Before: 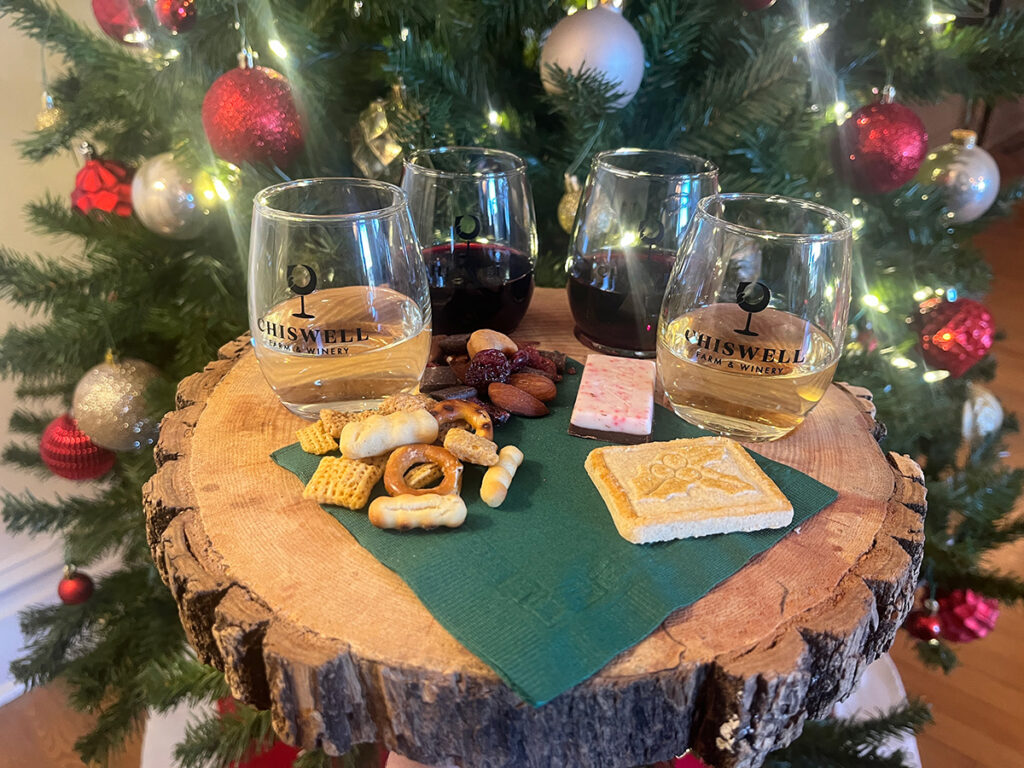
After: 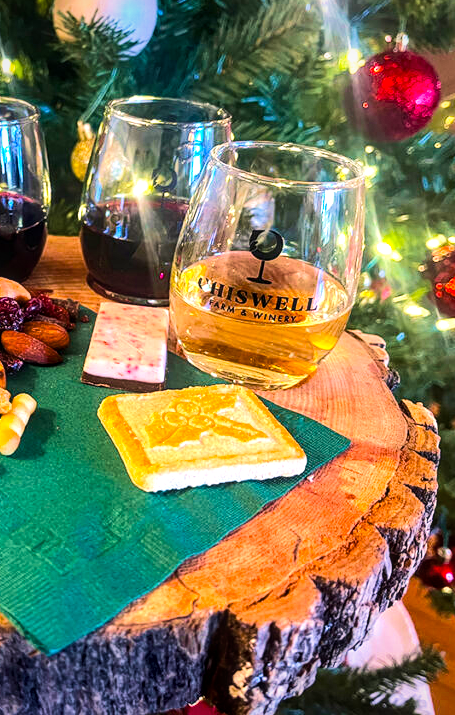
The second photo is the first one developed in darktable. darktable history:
crop: left 47.601%, top 6.859%, right 7.913%
vignetting: brightness -0.306, saturation -0.057
tone curve: curves: ch0 [(0, 0) (0.051, 0.03) (0.096, 0.071) (0.251, 0.234) (0.461, 0.515) (0.605, 0.692) (0.761, 0.824) (0.881, 0.907) (1, 0.984)]; ch1 [(0, 0) (0.1, 0.038) (0.318, 0.243) (0.399, 0.351) (0.478, 0.469) (0.499, 0.499) (0.534, 0.541) (0.567, 0.592) (0.601, 0.629) (0.666, 0.7) (1, 1)]; ch2 [(0, 0) (0.453, 0.45) (0.479, 0.483) (0.504, 0.499) (0.52, 0.519) (0.541, 0.559) (0.601, 0.622) (0.824, 0.815) (1, 1)], color space Lab, linked channels, preserve colors none
color balance rgb: highlights gain › chroma 2.041%, highlights gain › hue 45.47°, linear chroma grading › global chroma 8.69%, perceptual saturation grading › global saturation 25.643%, perceptual brilliance grading › global brilliance 29.614%, perceptual brilliance grading › highlights 12.296%, perceptual brilliance grading › mid-tones 23.5%, global vibrance 6.889%, saturation formula JzAzBz (2021)
shadows and highlights: soften with gaussian
local contrast: on, module defaults
velvia: strength 44.48%
